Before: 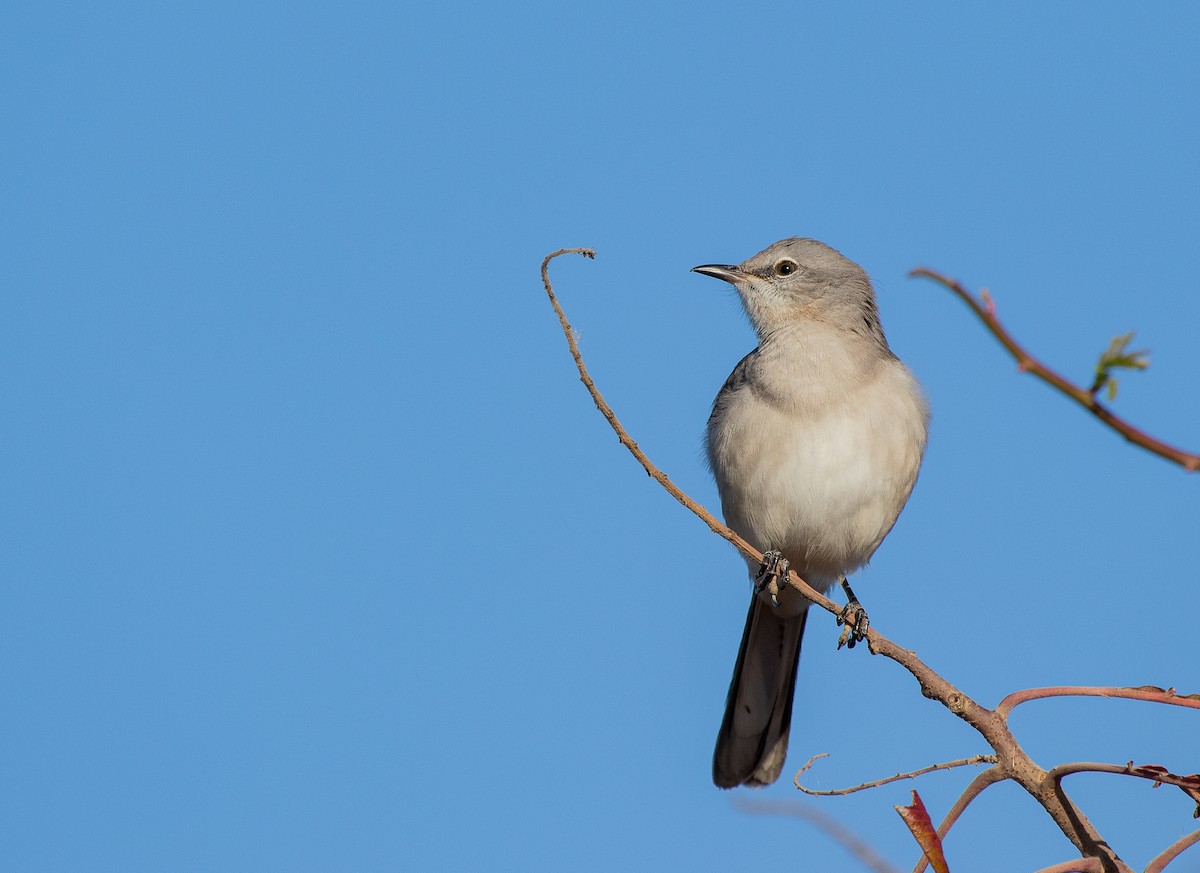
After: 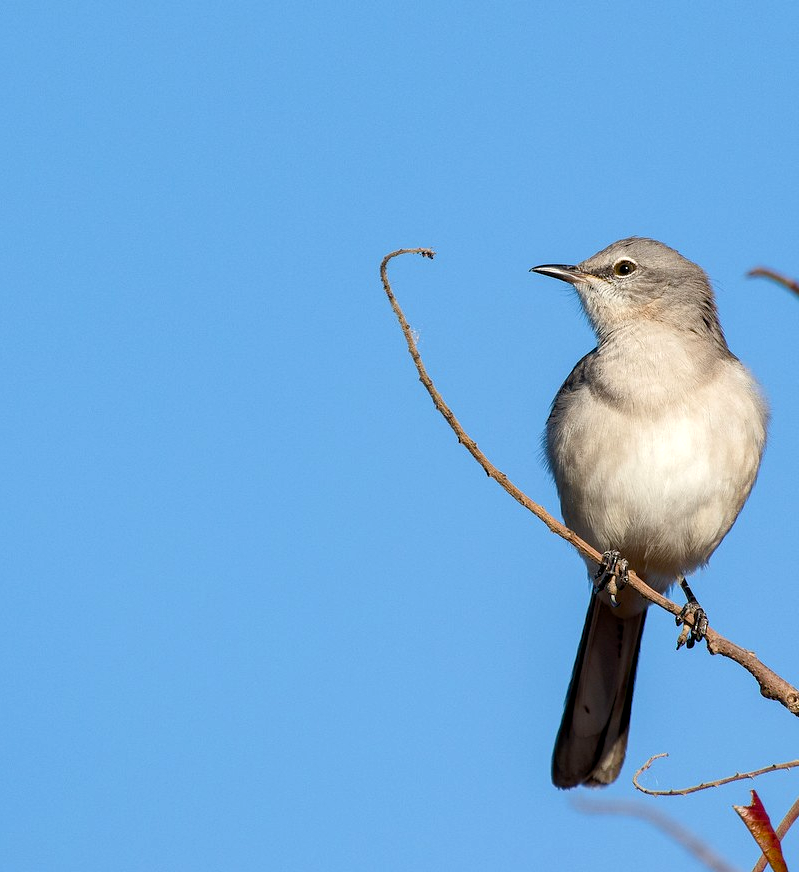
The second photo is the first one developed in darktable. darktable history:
color balance rgb: power › hue 211.29°, perceptual saturation grading › global saturation 20%, perceptual saturation grading › highlights -49.513%, perceptual saturation grading › shadows 25.873%, perceptual brilliance grading › global brilliance 15.058%, perceptual brilliance grading › shadows -35.49%, global vibrance 20%
exposure: black level correction 0.003, exposure 0.15 EV, compensate highlight preservation false
crop and rotate: left 13.45%, right 19.927%
